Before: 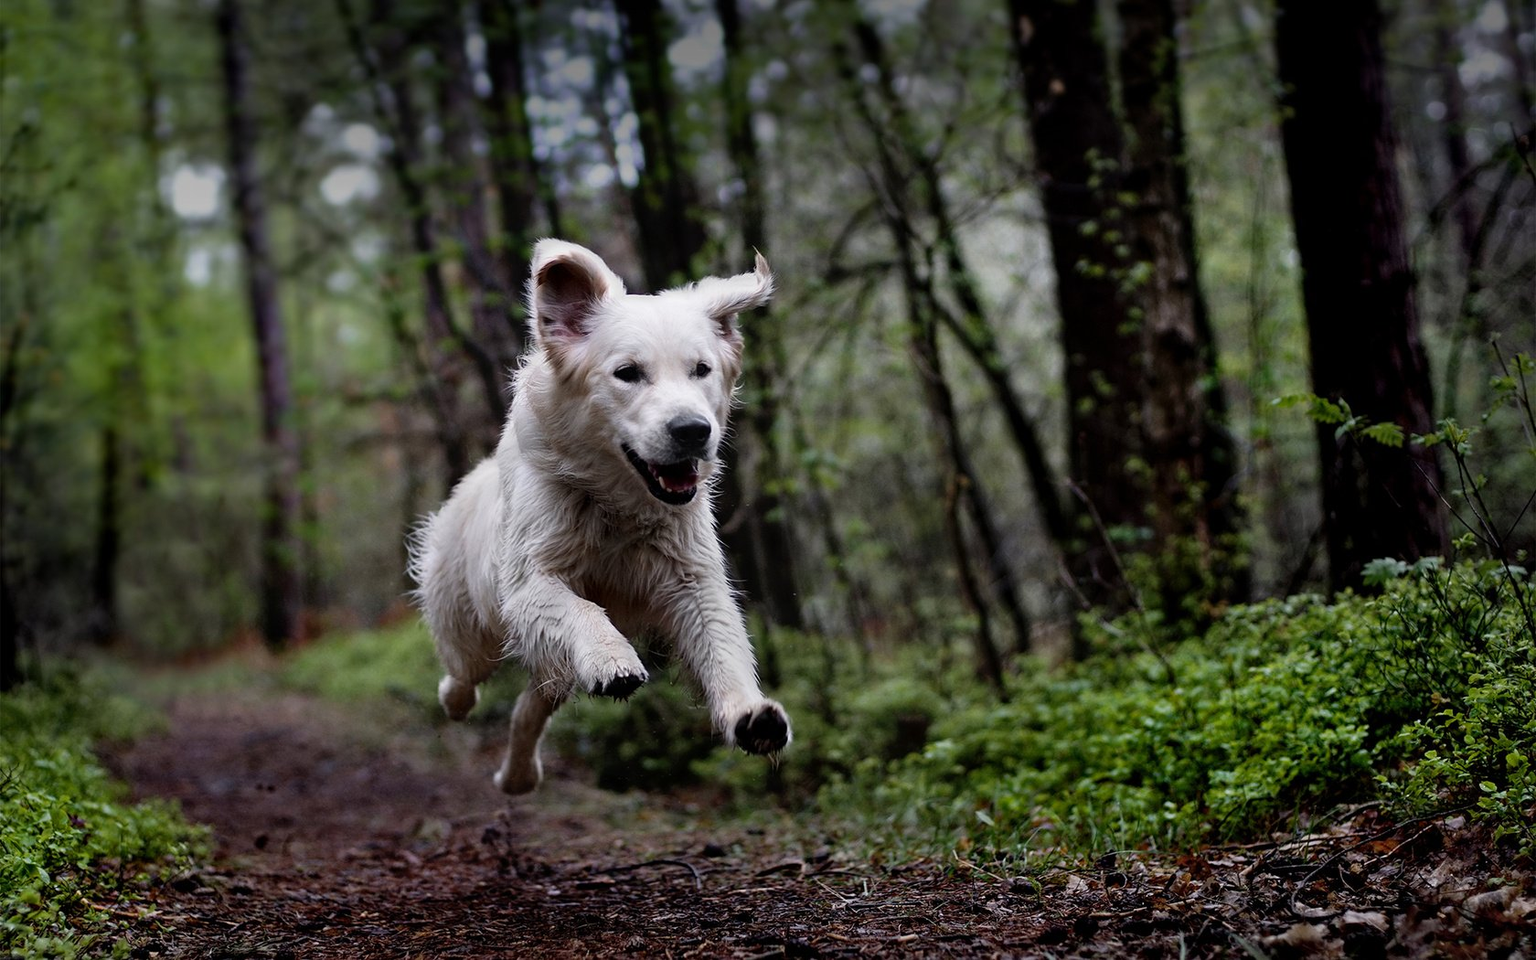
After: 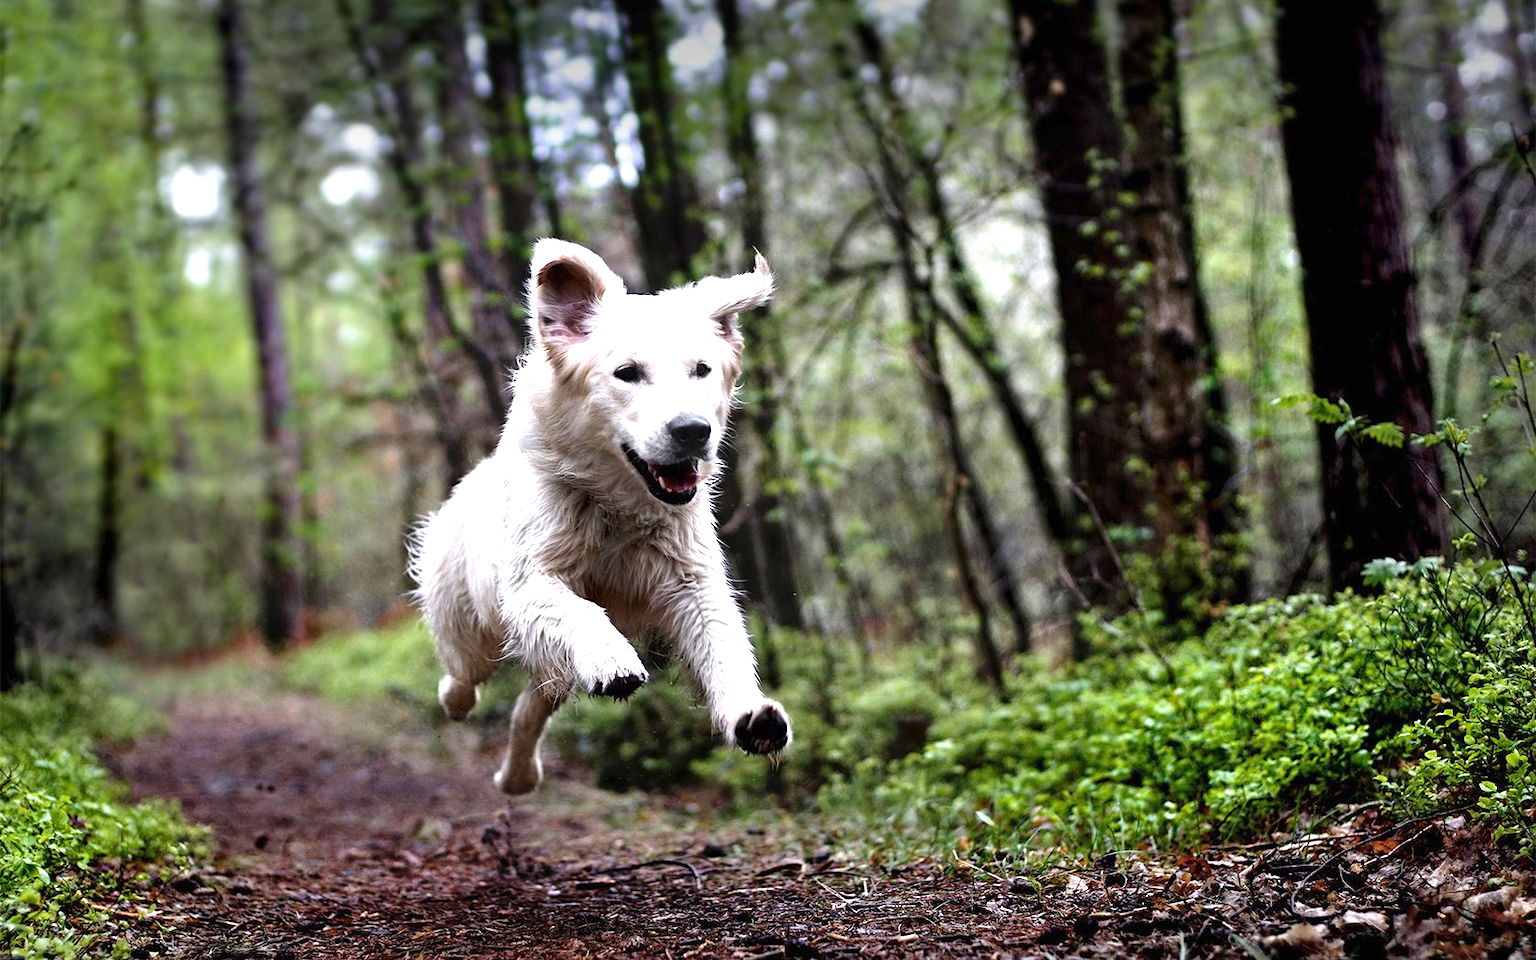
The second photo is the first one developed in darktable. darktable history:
exposure: black level correction 0, exposure 1.455 EV, compensate highlight preservation false
